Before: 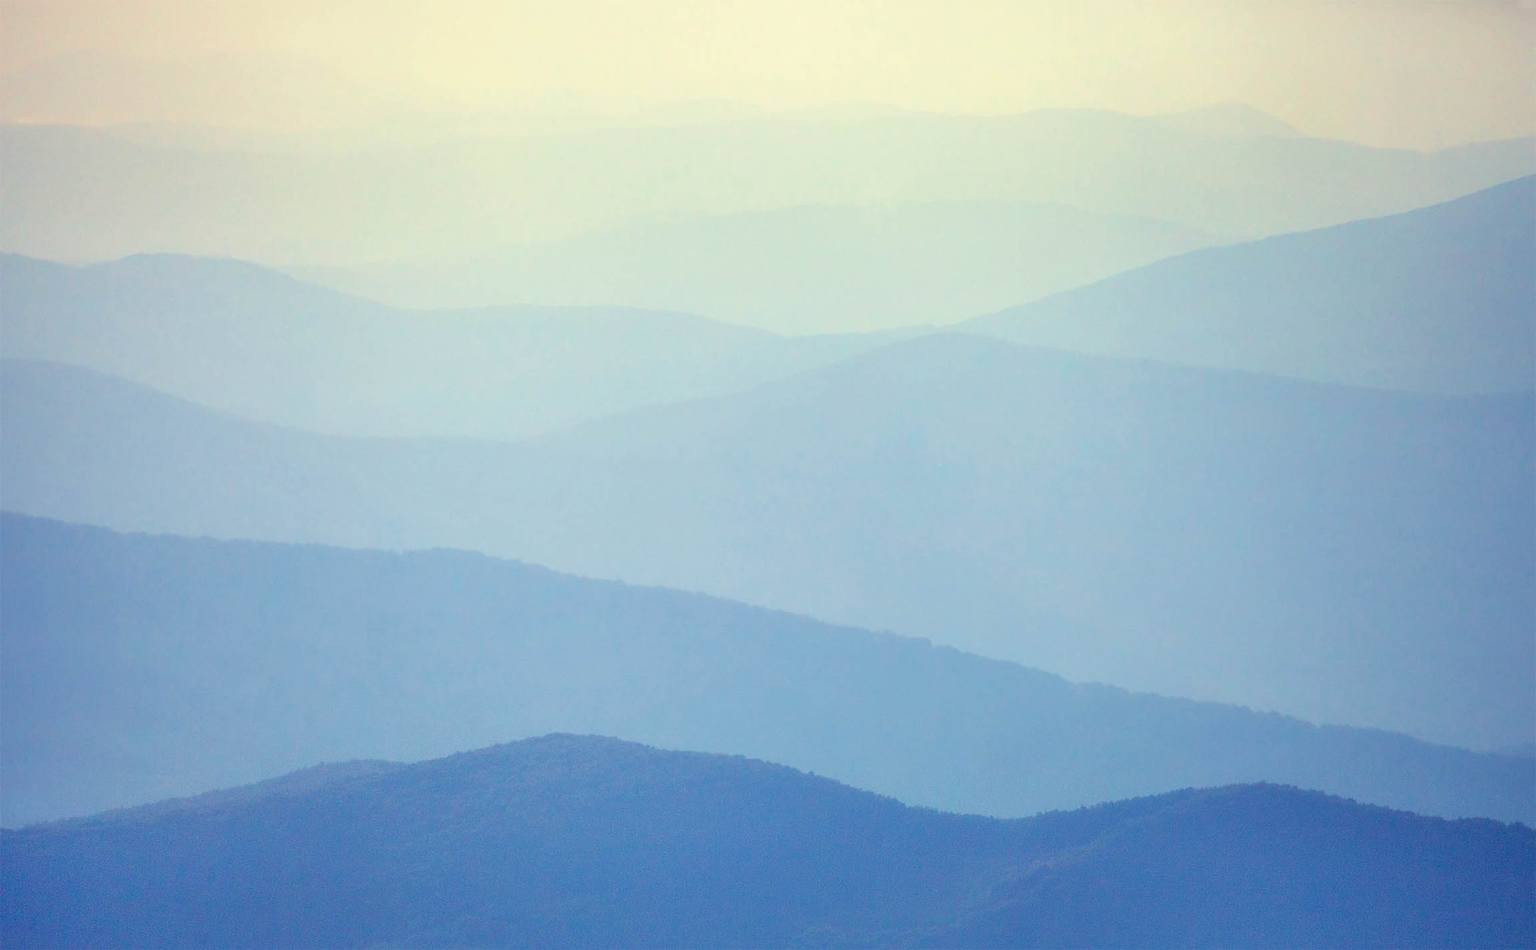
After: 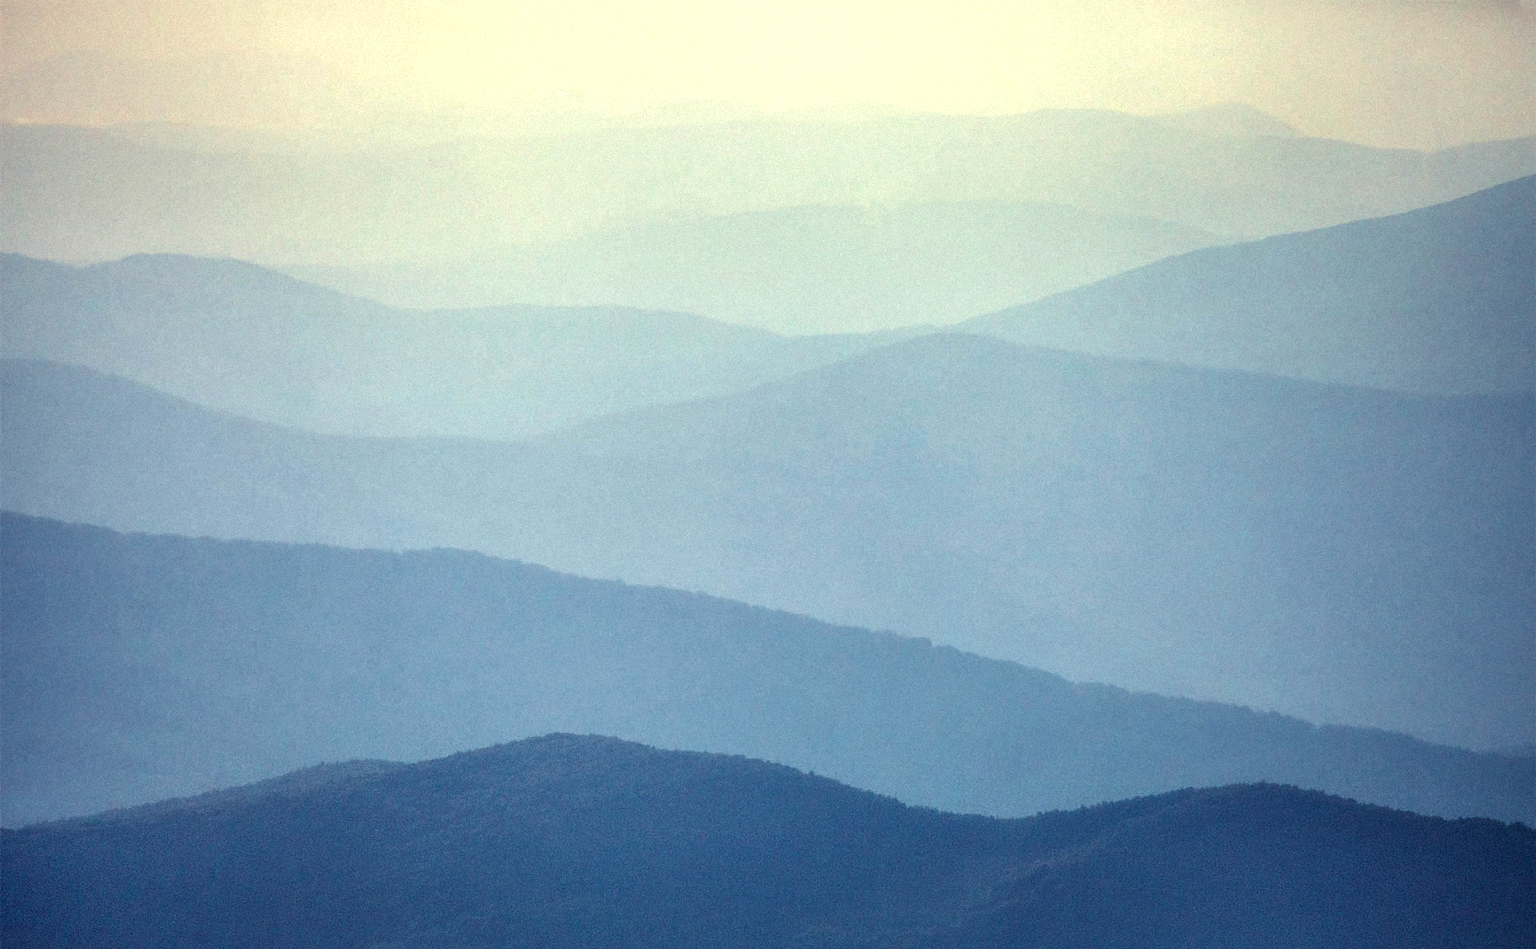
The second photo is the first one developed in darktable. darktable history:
levels: levels [0.101, 0.578, 0.953]
grain: mid-tones bias 0%
local contrast: detail 130%
contrast brightness saturation: saturation 0.1
tone equalizer: on, module defaults
